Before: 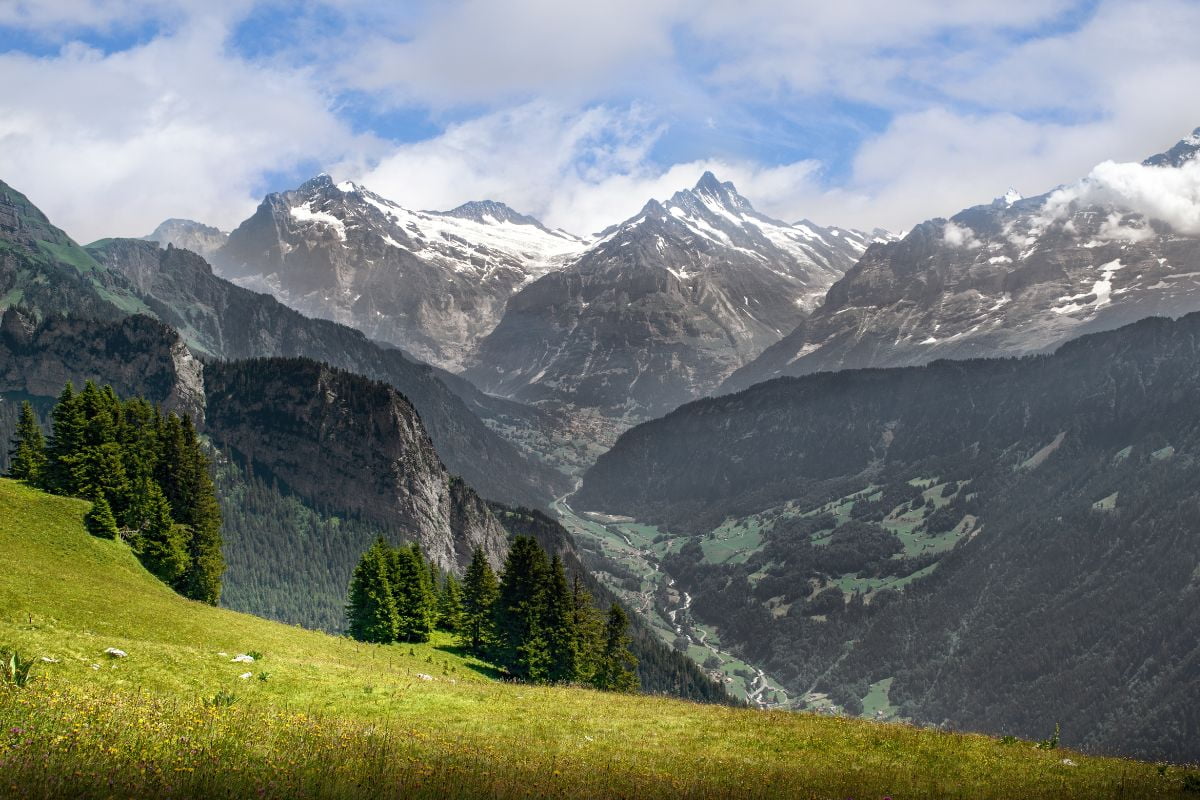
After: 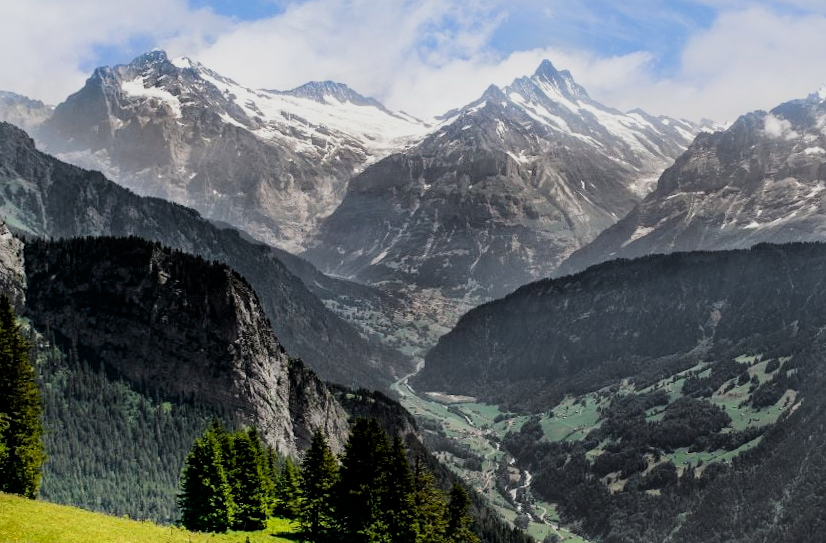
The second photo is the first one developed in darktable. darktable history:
crop and rotate: left 17.046%, top 10.659%, right 12.989%, bottom 14.553%
rotate and perspective: rotation -0.013°, lens shift (vertical) -0.027, lens shift (horizontal) 0.178, crop left 0.016, crop right 0.989, crop top 0.082, crop bottom 0.918
contrast brightness saturation: contrast 0.04, saturation 0.16
filmic rgb: black relative exposure -5 EV, hardness 2.88, contrast 1.3, highlights saturation mix -30%
